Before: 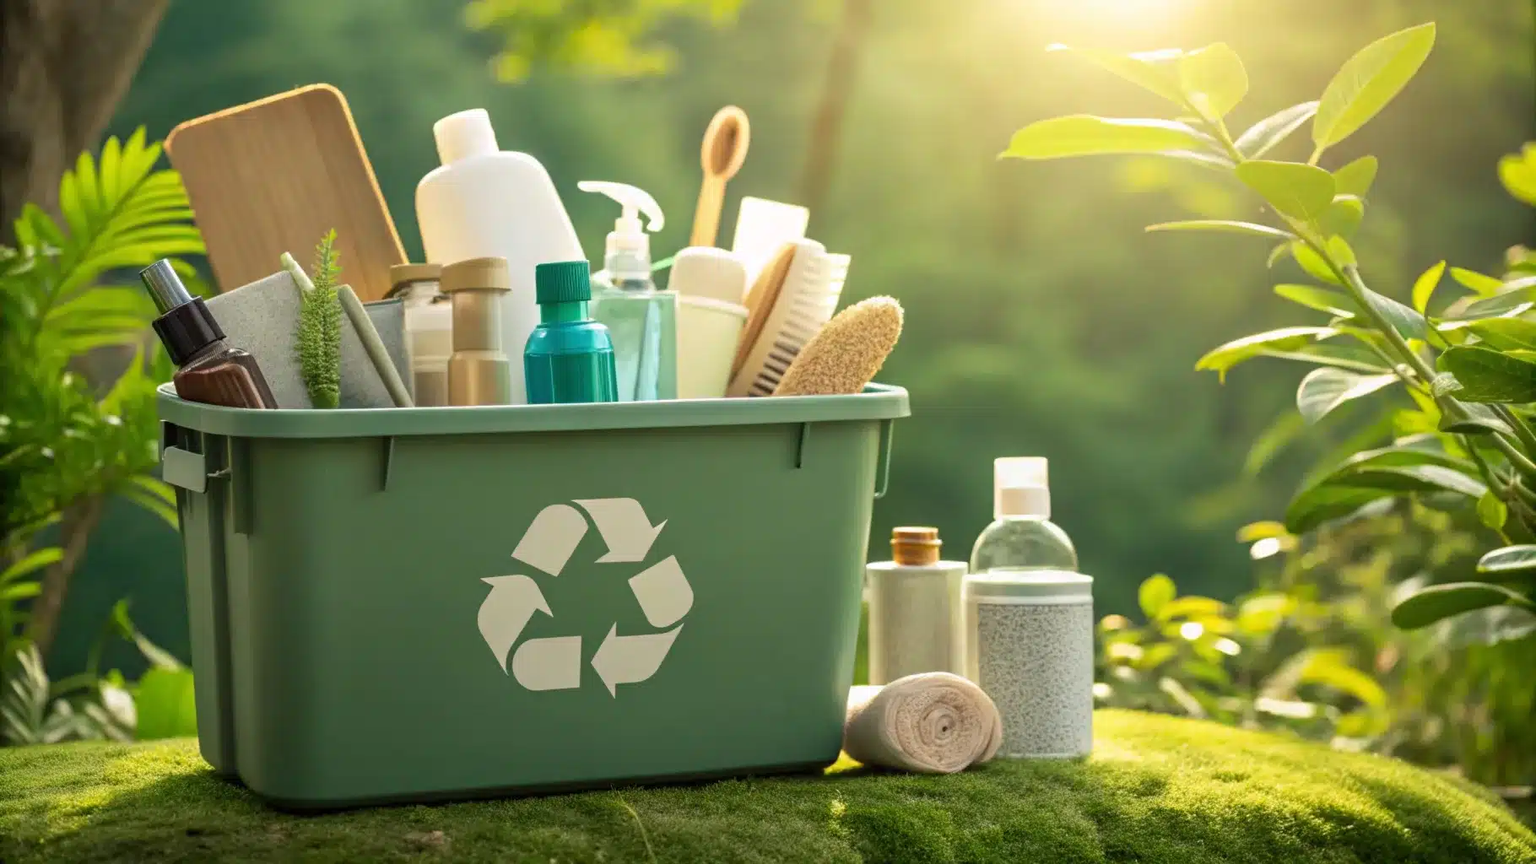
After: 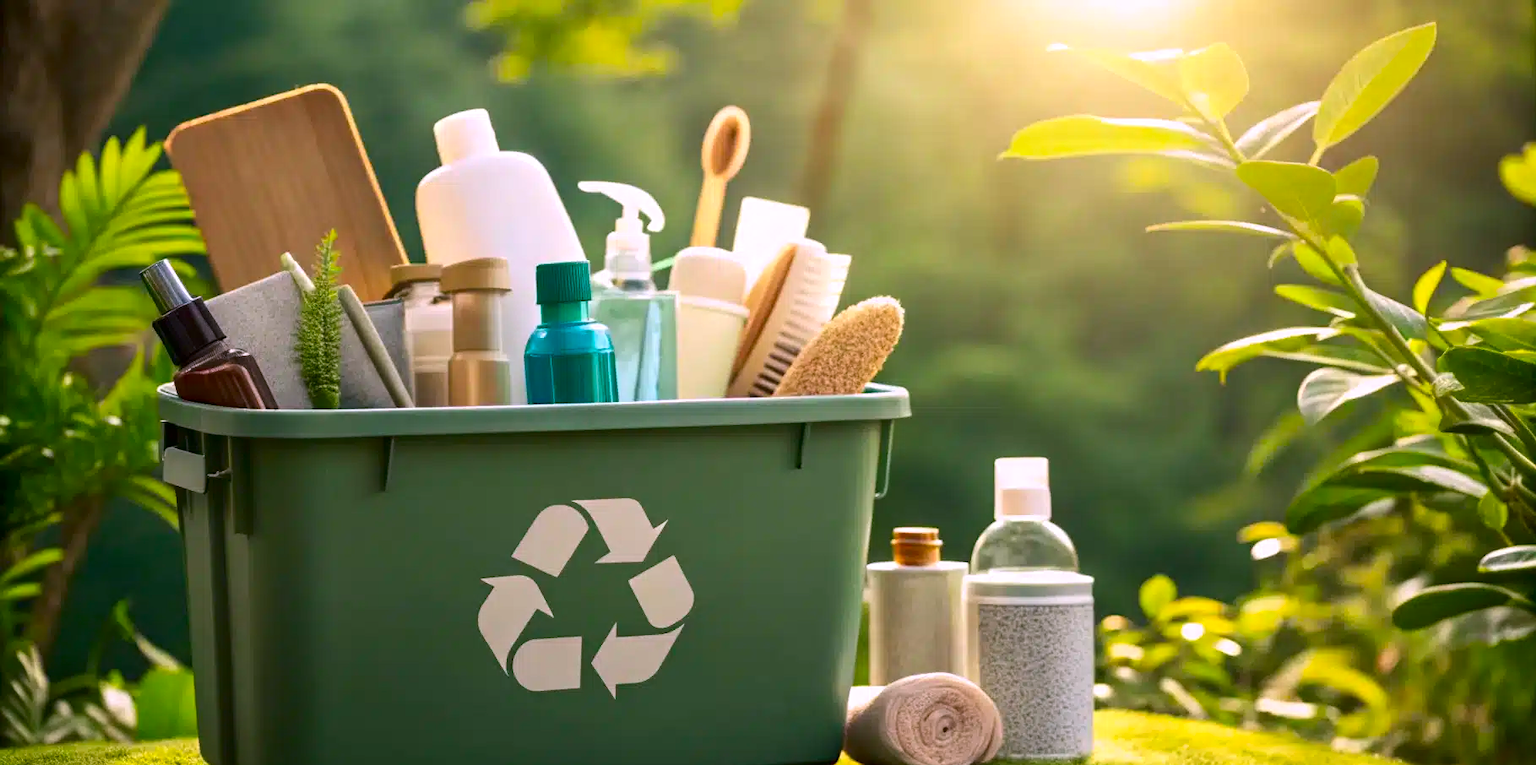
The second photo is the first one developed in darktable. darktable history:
crop and rotate: top 0%, bottom 11.49%
white balance: red 1.066, blue 1.119
contrast brightness saturation: contrast 0.12, brightness -0.12, saturation 0.2
